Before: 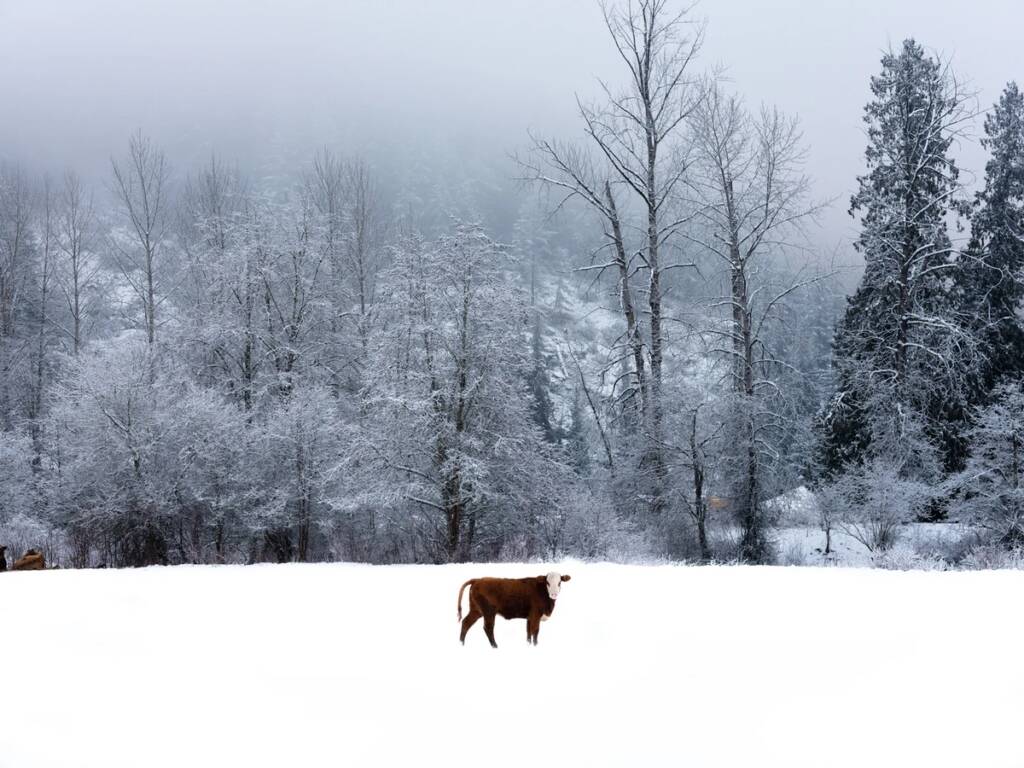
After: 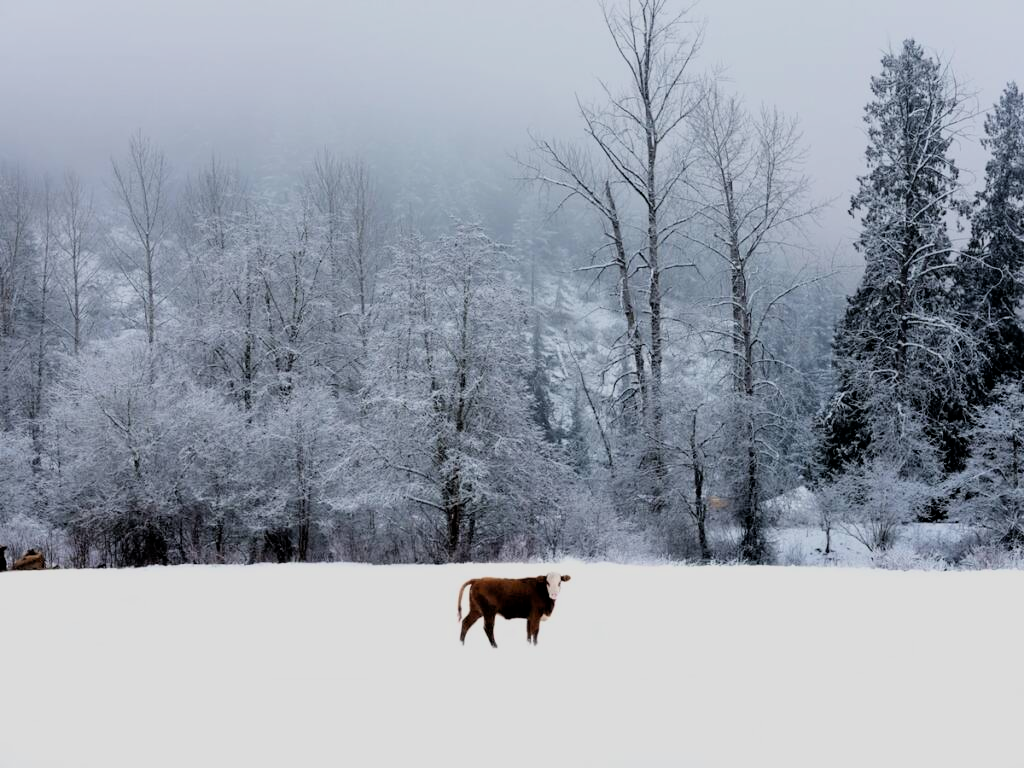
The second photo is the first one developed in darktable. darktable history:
filmic rgb: black relative exposure -7.62 EV, white relative exposure 4.6 EV, threshold 3 EV, target black luminance 0%, hardness 3.56, latitude 50.41%, contrast 1.029, highlights saturation mix 9.14%, shadows ↔ highlights balance -0.195%, color science v6 (2022), enable highlight reconstruction true
